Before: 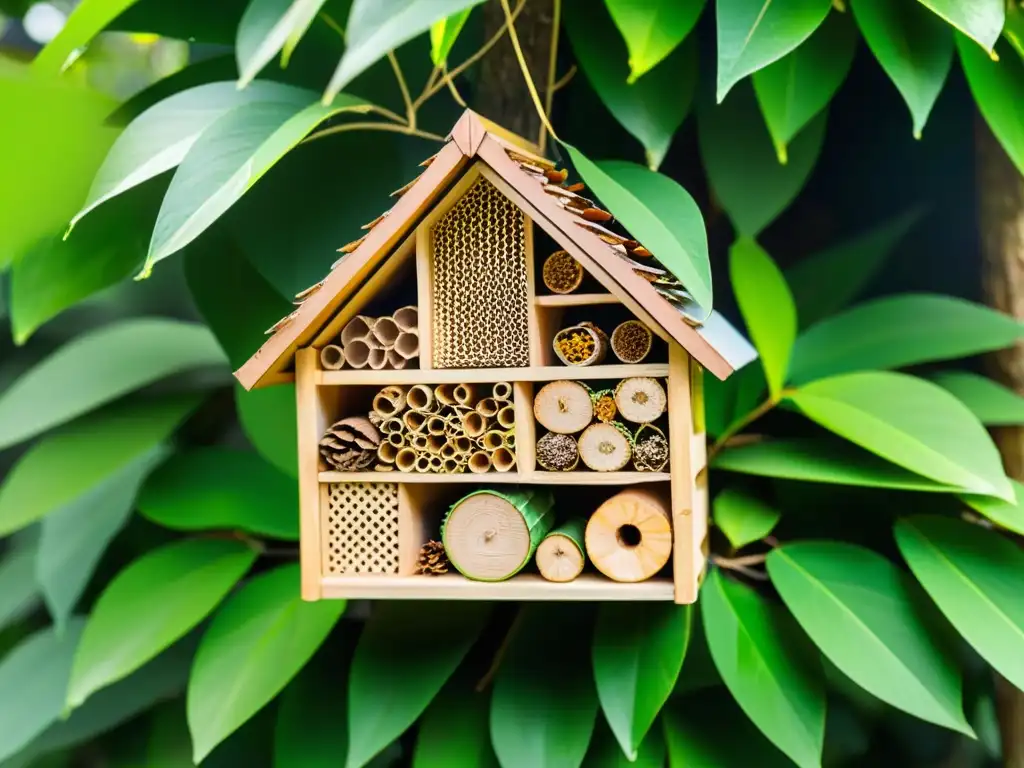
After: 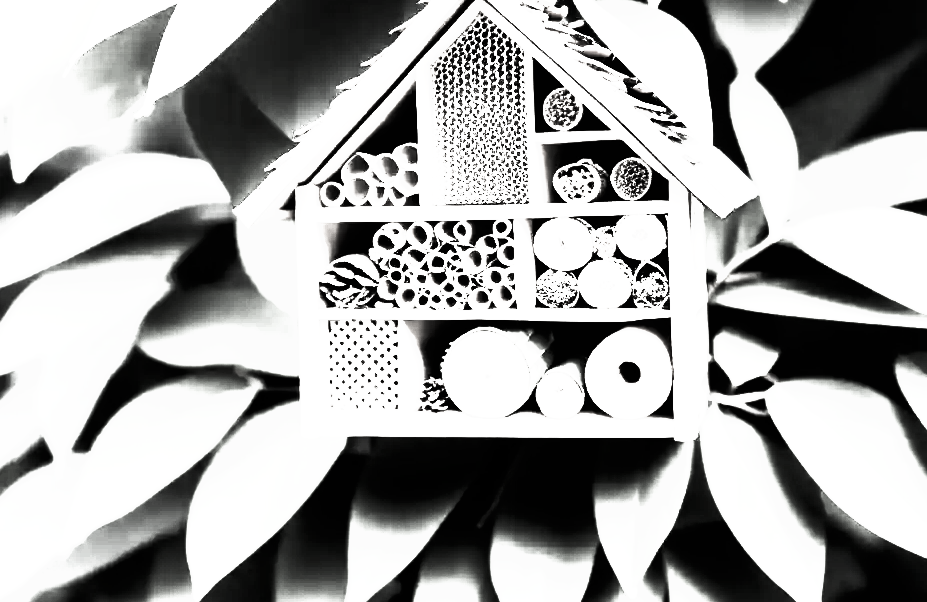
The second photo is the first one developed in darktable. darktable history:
crop: top 21.348%, right 9.433%, bottom 0.213%
exposure: black level correction 0, exposure 1.013 EV, compensate highlight preservation false
tone curve: curves: ch0 [(0, 0) (0.003, 0) (0.011, 0) (0.025, 0) (0.044, 0.001) (0.069, 0.003) (0.1, 0.003) (0.136, 0.006) (0.177, 0.014) (0.224, 0.056) (0.277, 0.128) (0.335, 0.218) (0.399, 0.346) (0.468, 0.512) (0.543, 0.713) (0.623, 0.898) (0.709, 0.987) (0.801, 0.99) (0.898, 0.99) (1, 1)], preserve colors none
contrast brightness saturation: contrast 0.548, brightness 0.45, saturation -0.983
